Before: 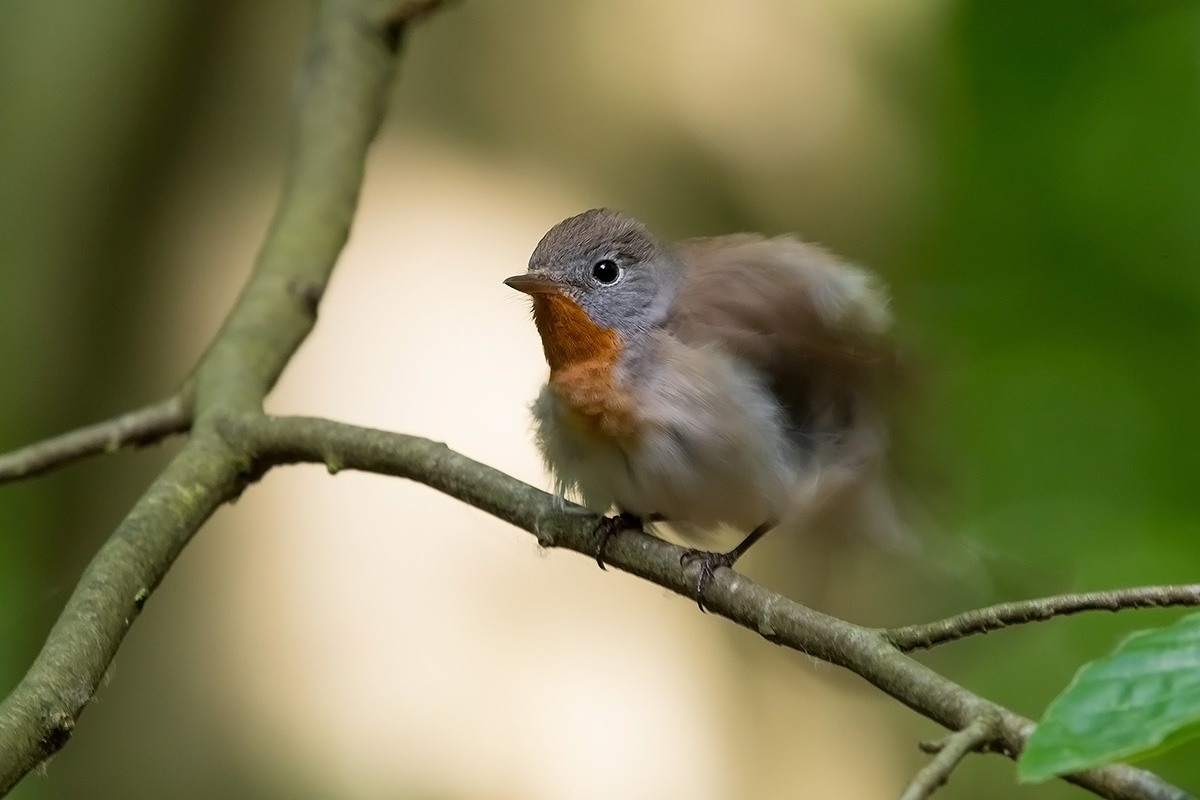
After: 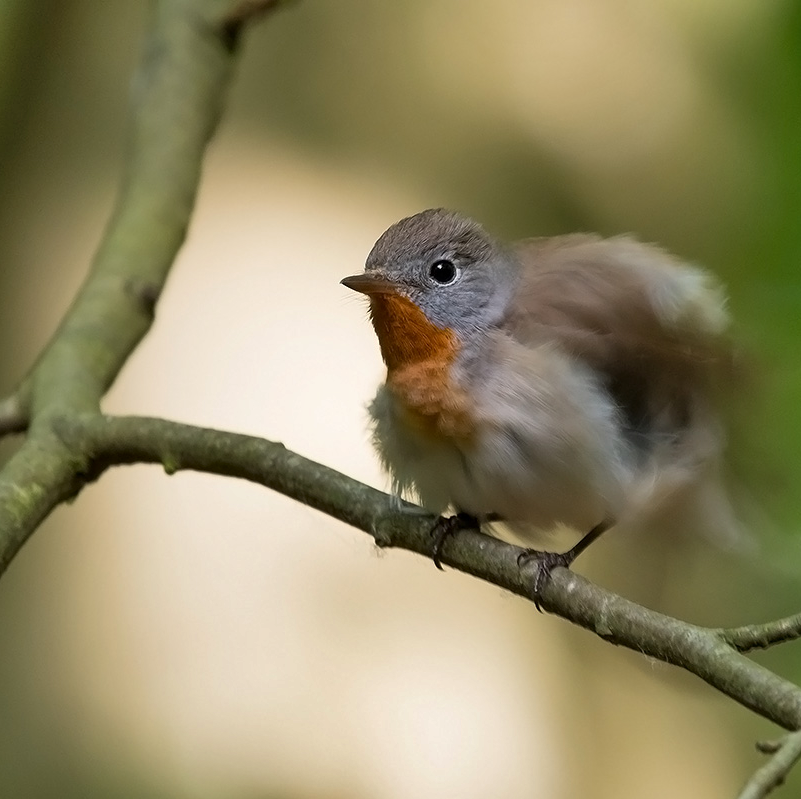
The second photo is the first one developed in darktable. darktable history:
crop and rotate: left 13.595%, right 19.577%
shadows and highlights: shadows 73.68, highlights -61.01, soften with gaussian
